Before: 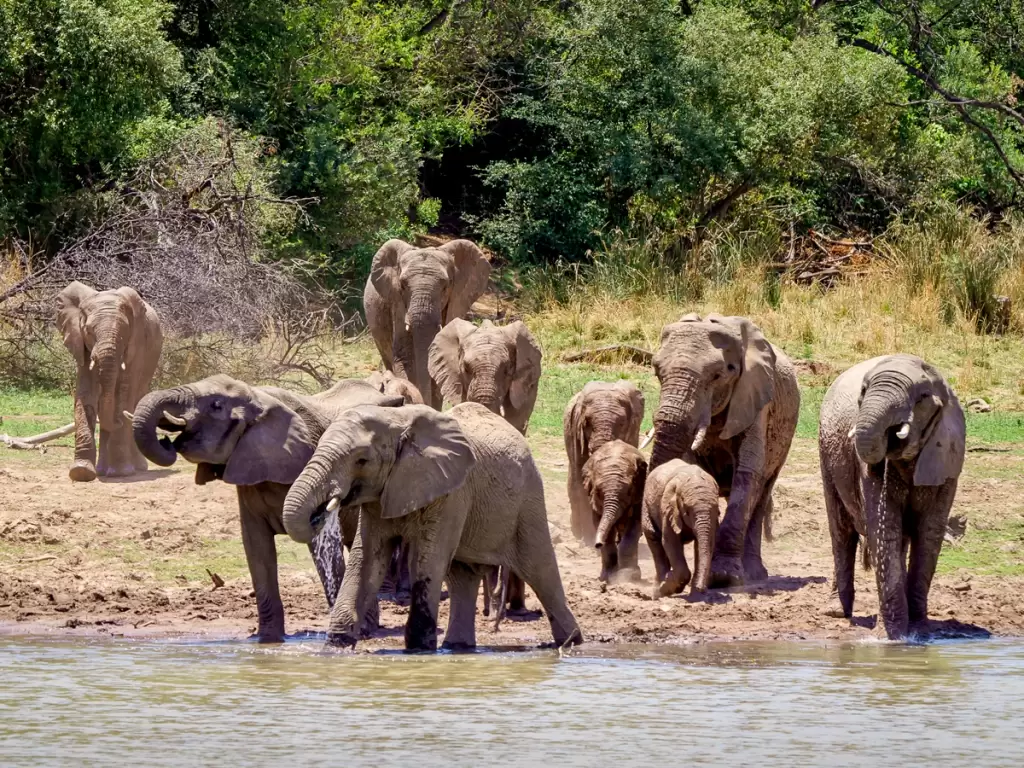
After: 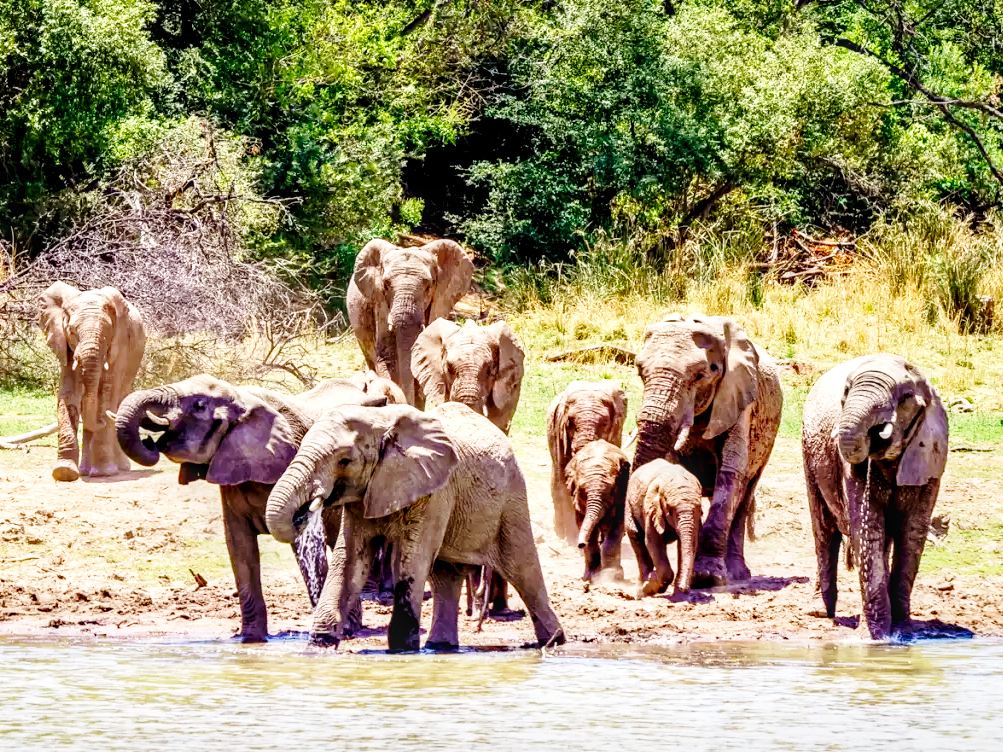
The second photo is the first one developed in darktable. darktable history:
contrast brightness saturation: contrast 0.04, saturation 0.07
haze removal: compatibility mode true, adaptive false
base curve: curves: ch0 [(0, 0) (0.028, 0.03) (0.121, 0.232) (0.46, 0.748) (0.859, 0.968) (1, 1)], preserve colors none
local contrast: detail 130%
tone equalizer: on, module defaults
crop: left 1.743%, right 0.268%, bottom 2.011%
exposure: black level correction 0.005, exposure 0.417 EV, compensate highlight preservation false
